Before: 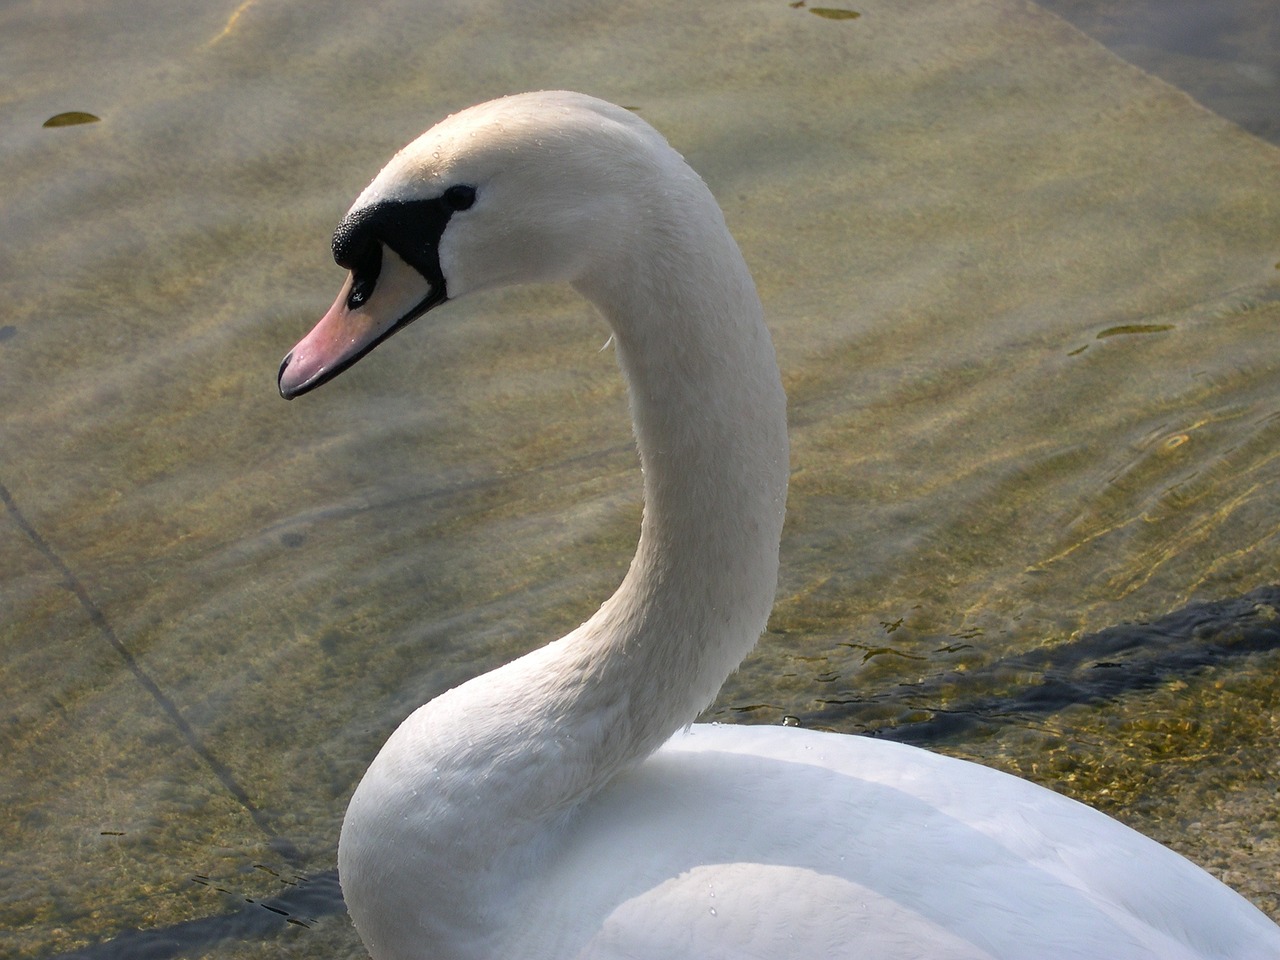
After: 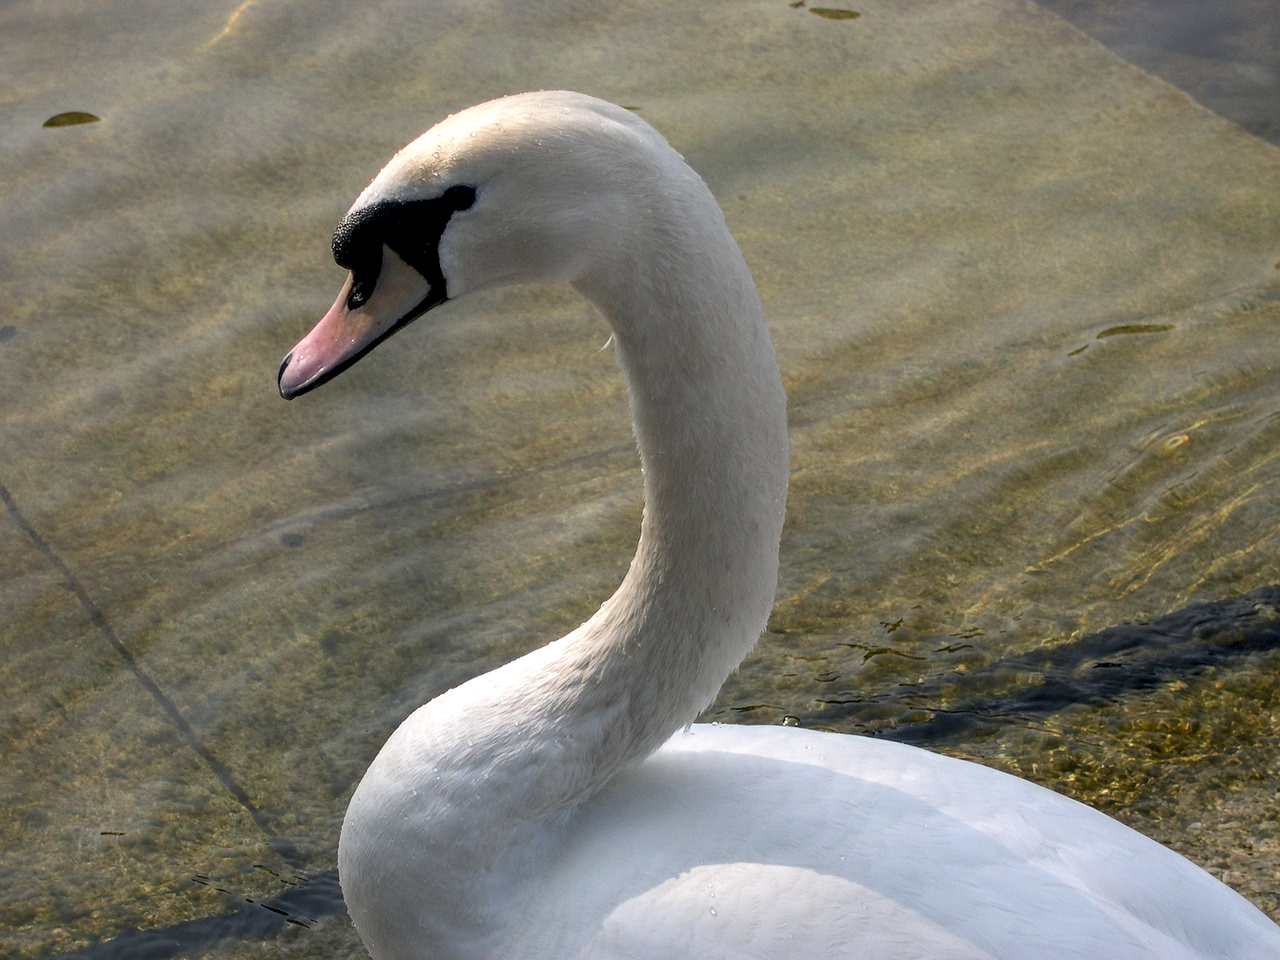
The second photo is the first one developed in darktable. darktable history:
local contrast: shadows 97%, midtone range 0.494
